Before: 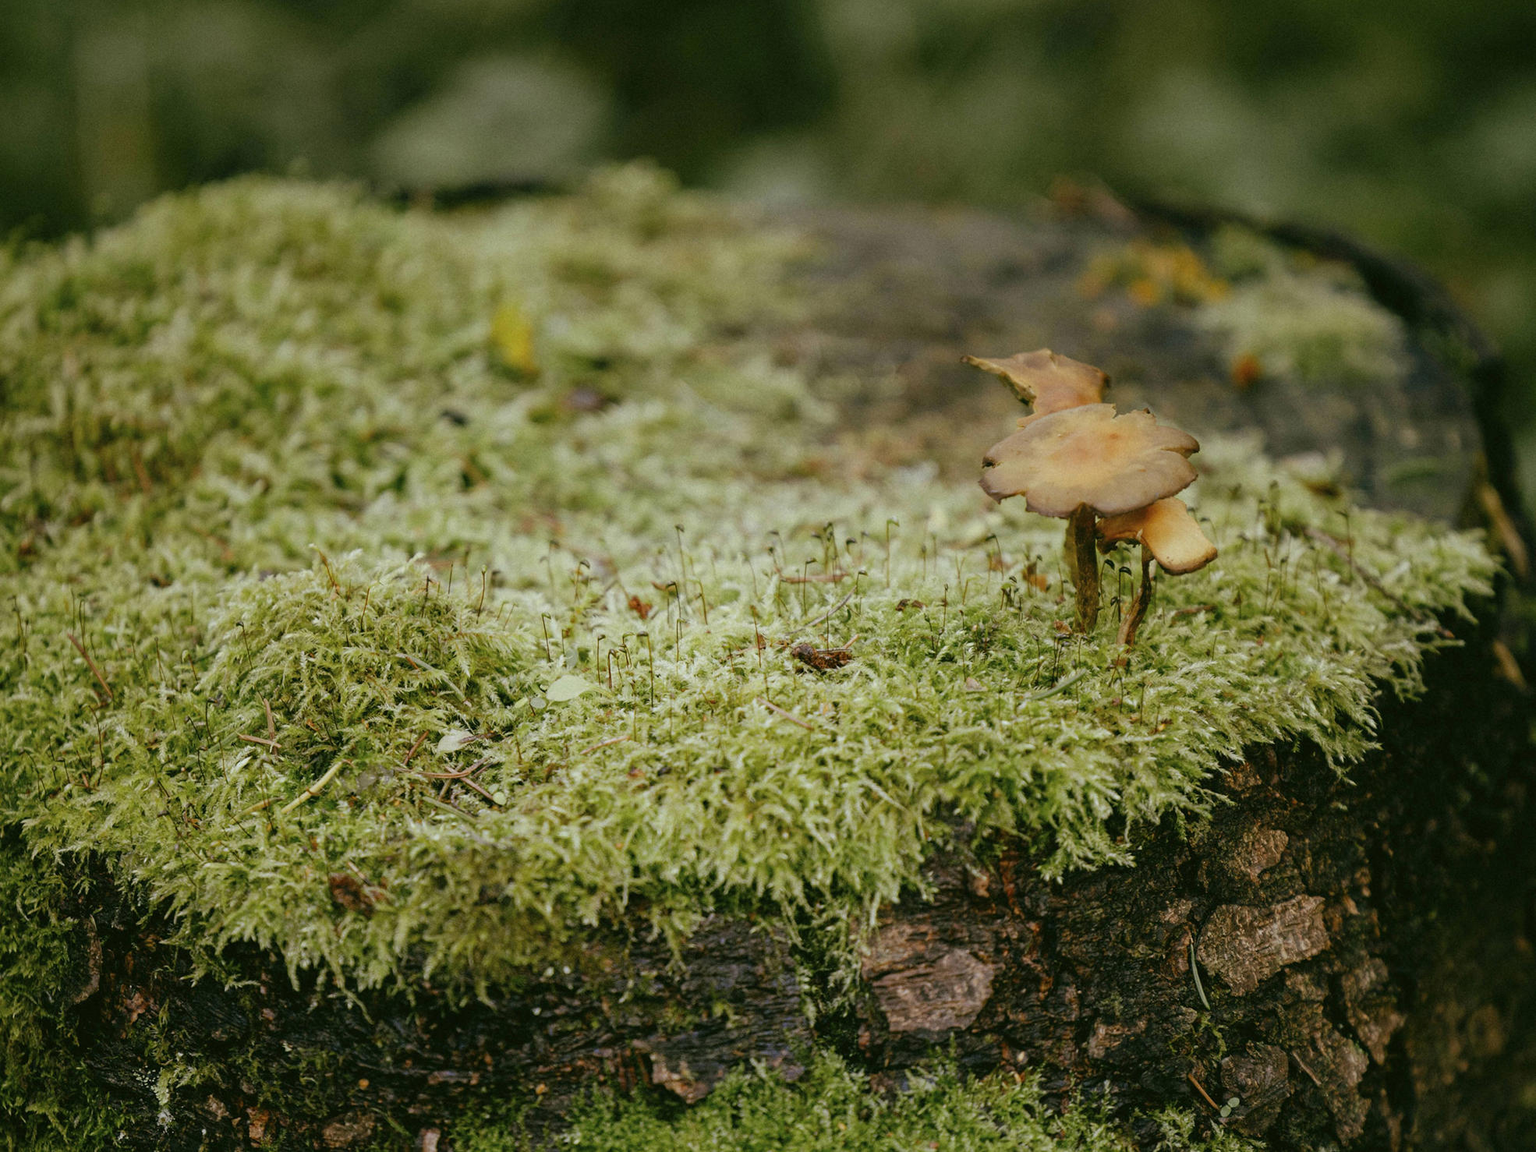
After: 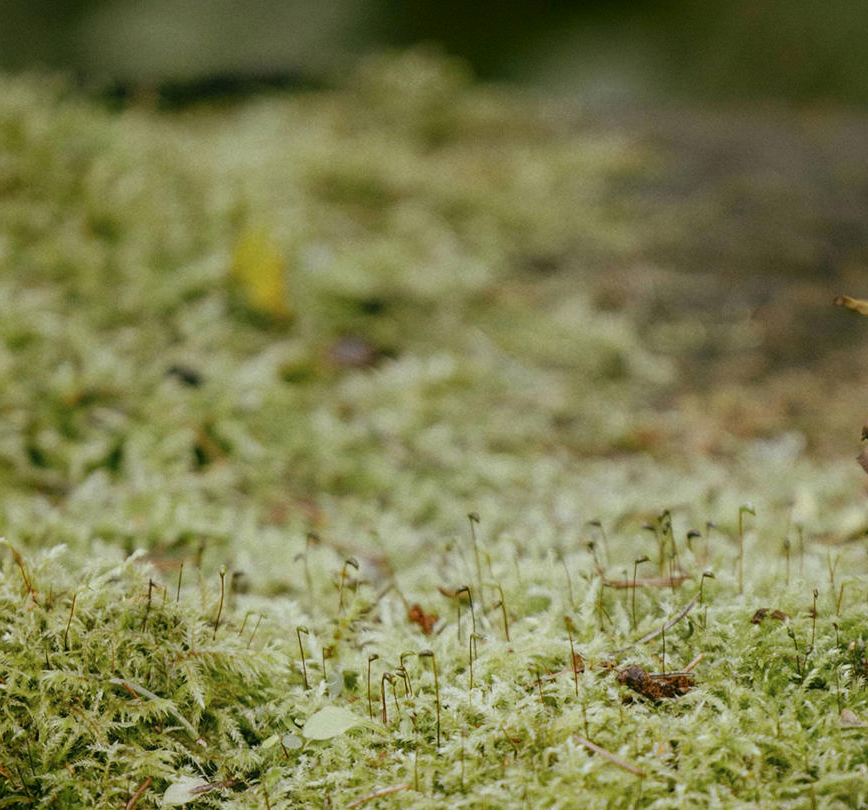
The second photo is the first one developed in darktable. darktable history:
crop: left 20.248%, top 10.86%, right 35.675%, bottom 34.321%
shadows and highlights: shadows -88.03, highlights -35.45, shadows color adjustment 99.15%, highlights color adjustment 0%, soften with gaussian
